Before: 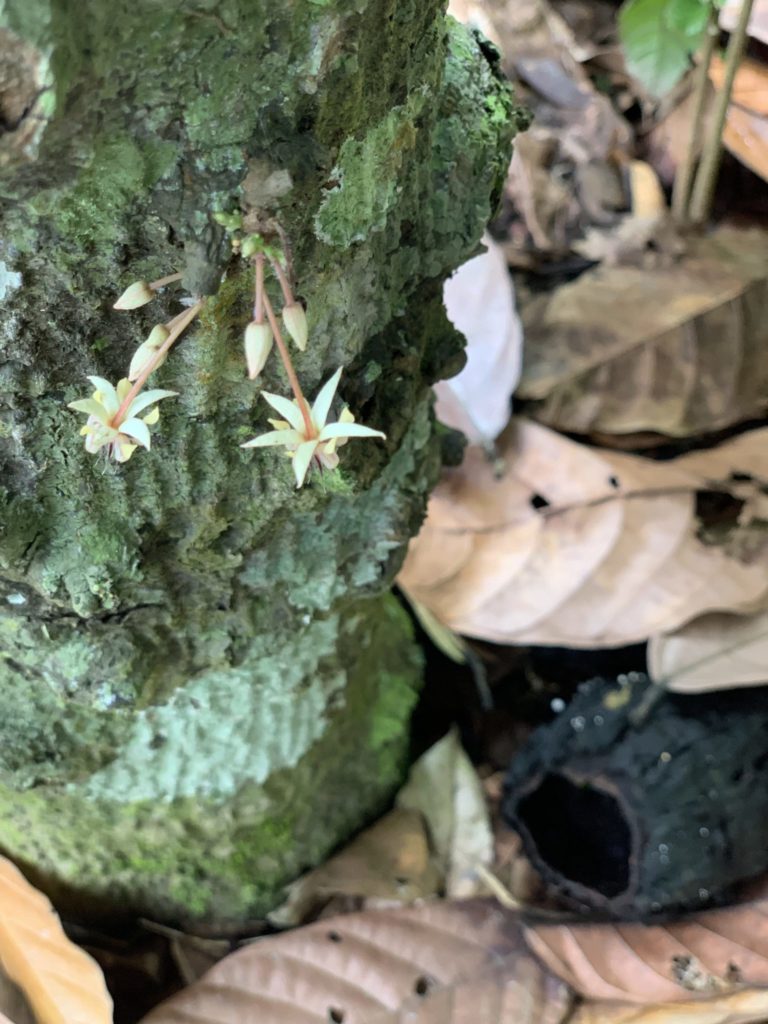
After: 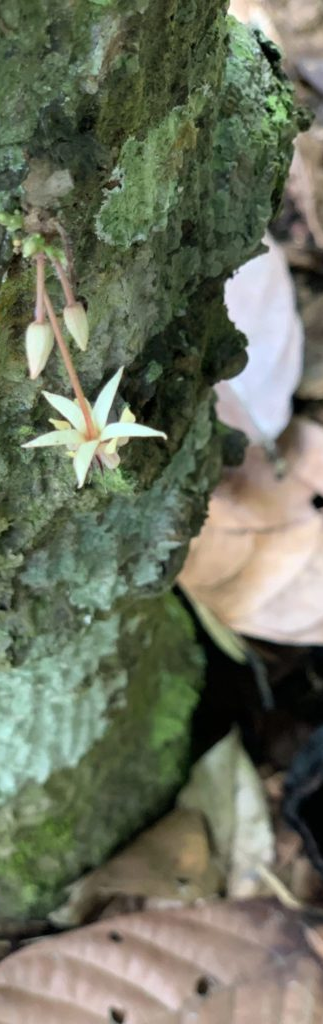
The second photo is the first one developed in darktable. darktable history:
tone equalizer: on, module defaults
crop: left 28.583%, right 29.231%
